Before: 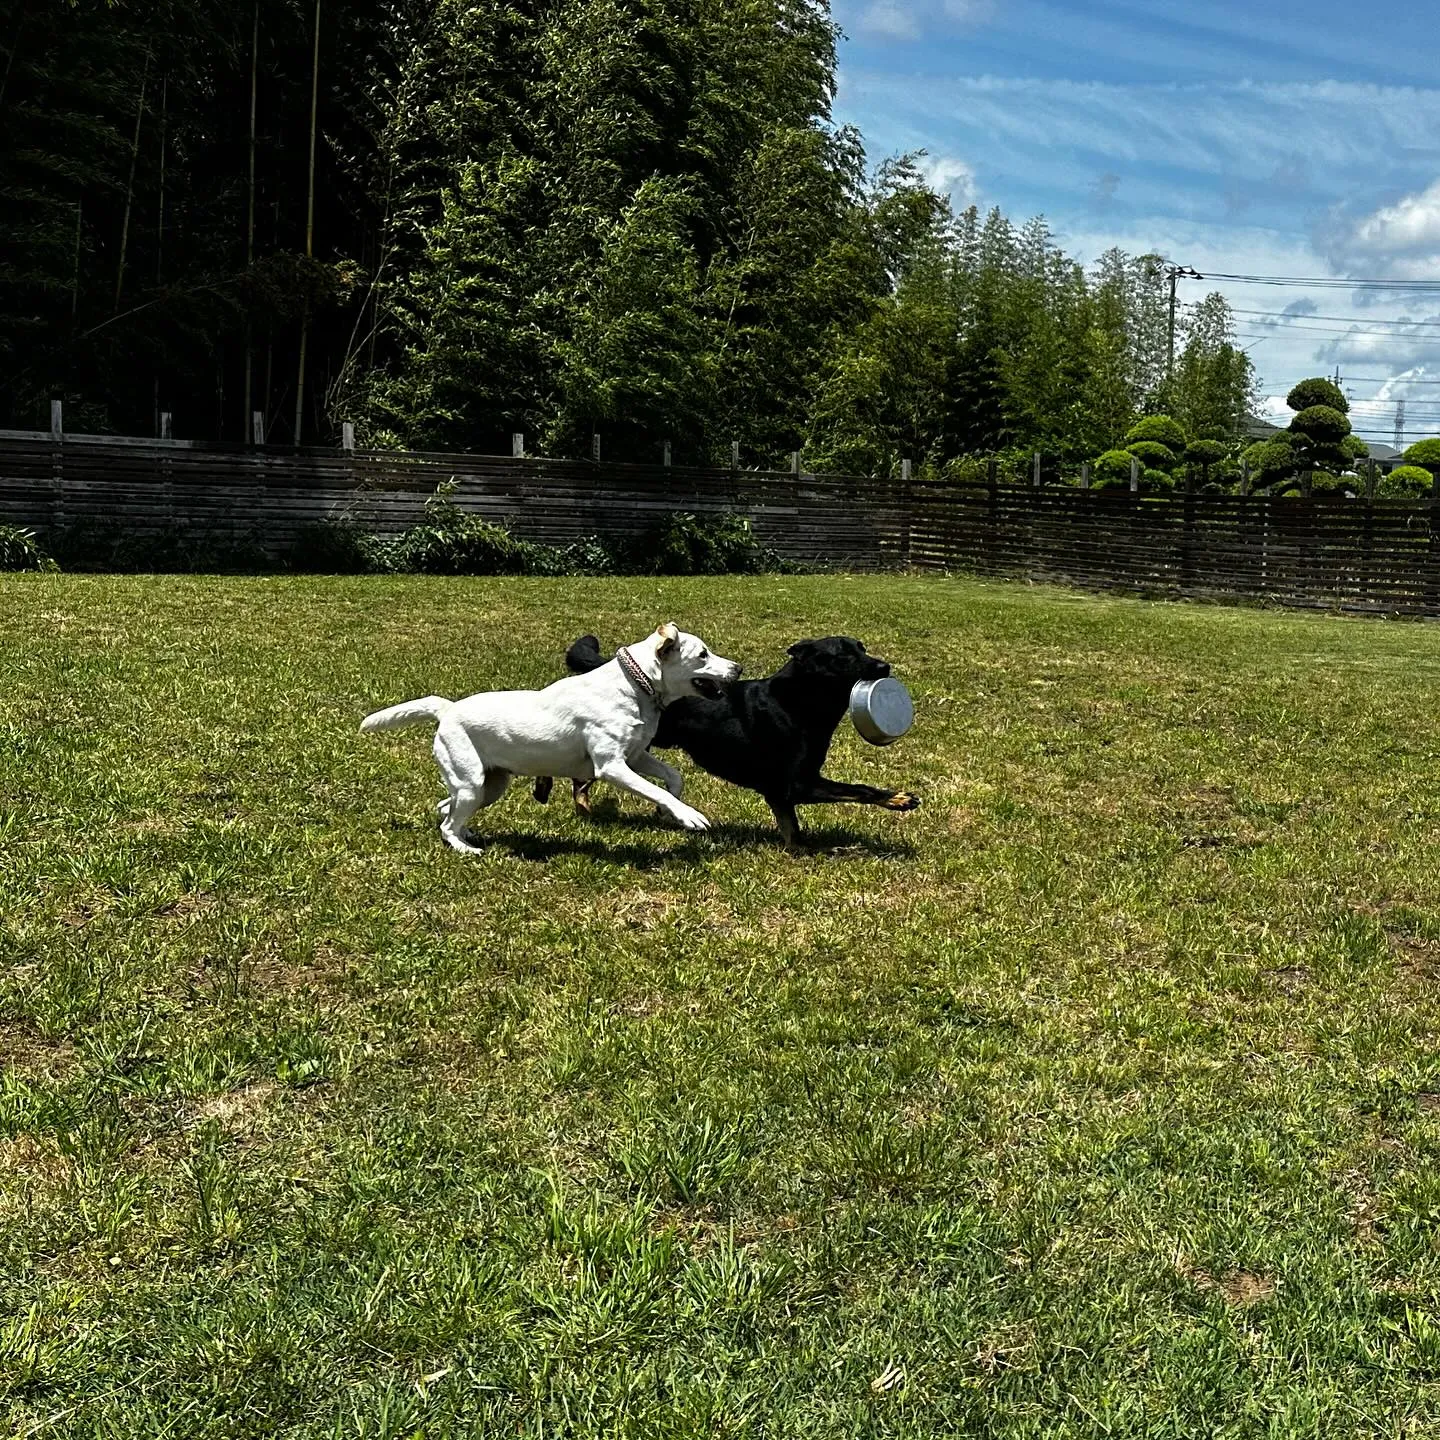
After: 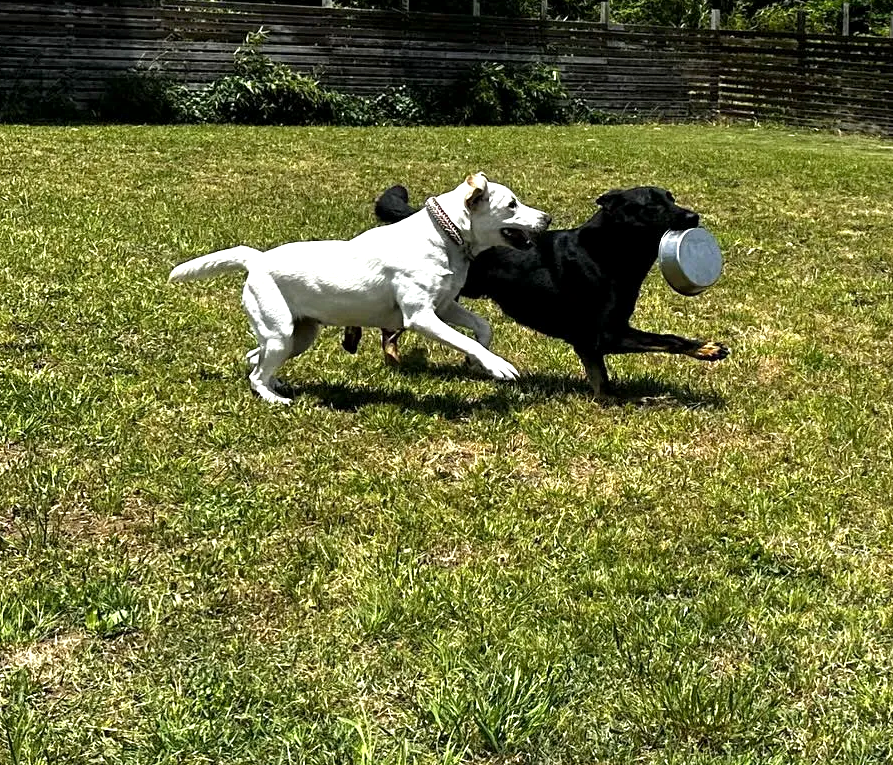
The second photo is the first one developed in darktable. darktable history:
crop: left 13.312%, top 31.28%, right 24.627%, bottom 15.582%
exposure: black level correction 0.001, exposure 0.5 EV, compensate exposure bias true, compensate highlight preservation false
